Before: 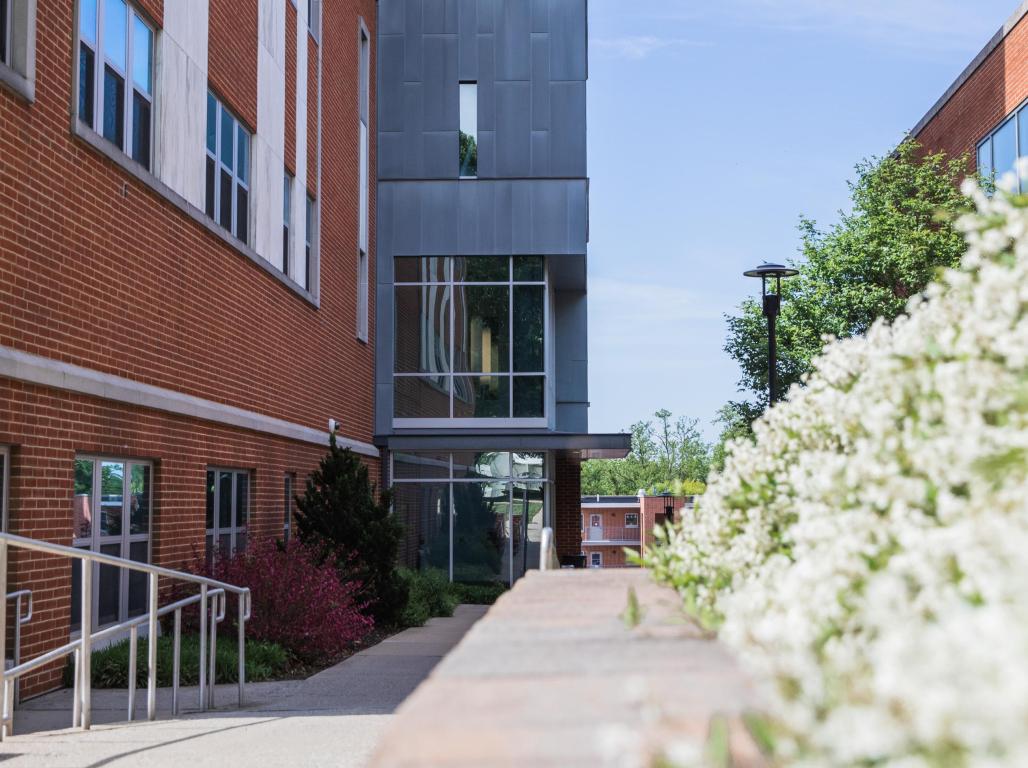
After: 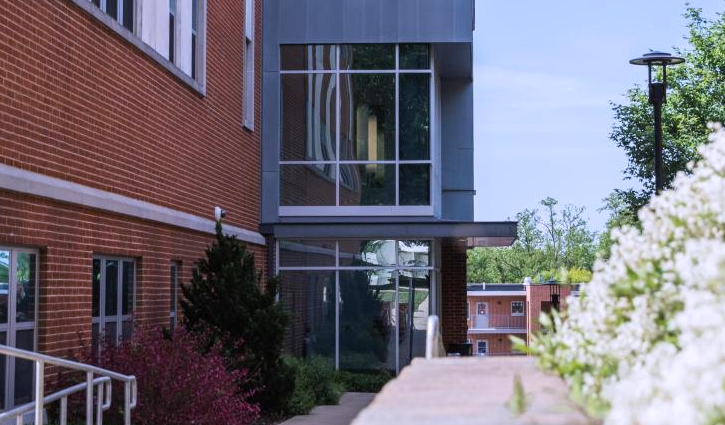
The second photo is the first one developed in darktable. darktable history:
white balance: red 1.004, blue 1.096
crop: left 11.123%, top 27.61%, right 18.3%, bottom 17.034%
